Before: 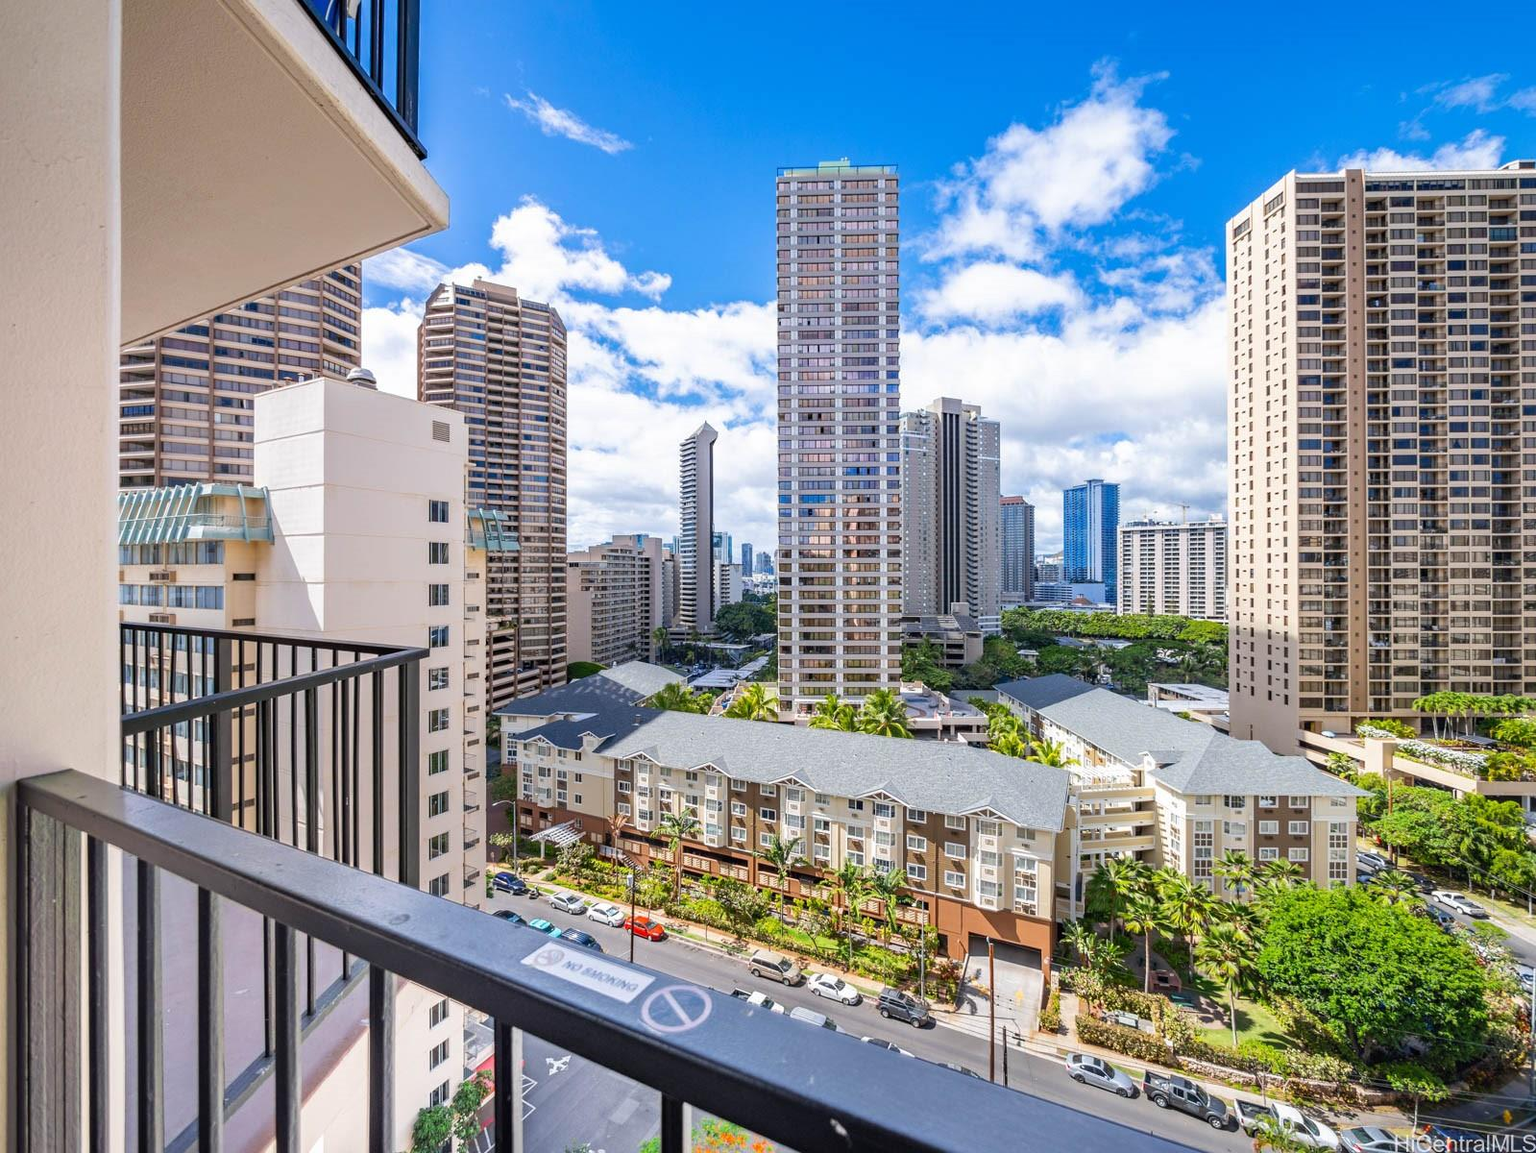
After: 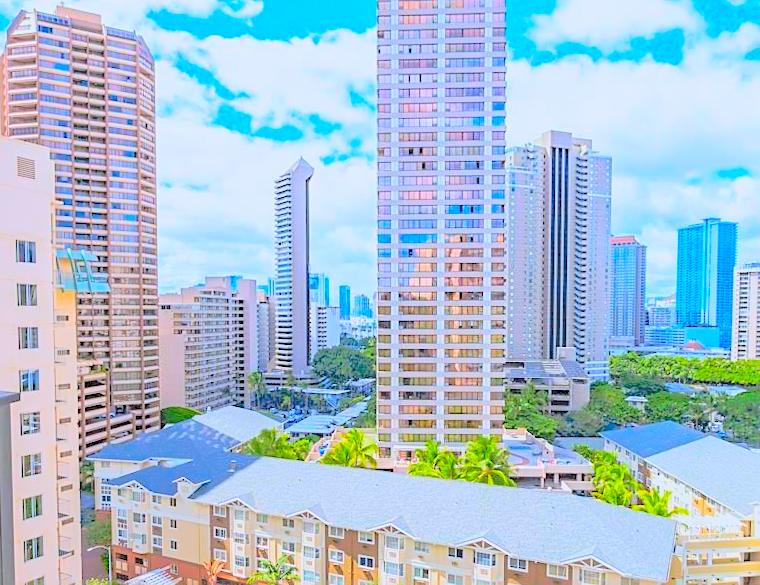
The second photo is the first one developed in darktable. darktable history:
crop: left 25%, top 25%, right 25%, bottom 25%
rotate and perspective: rotation 0.074°, lens shift (vertical) 0.096, lens shift (horizontal) -0.041, crop left 0.043, crop right 0.952, crop top 0.024, crop bottom 0.979
tone curve: curves: ch0 [(0, 0) (0.003, 0.14) (0.011, 0.141) (0.025, 0.141) (0.044, 0.142) (0.069, 0.146) (0.1, 0.151) (0.136, 0.16) (0.177, 0.182) (0.224, 0.214) (0.277, 0.272) (0.335, 0.35) (0.399, 0.453) (0.468, 0.548) (0.543, 0.634) (0.623, 0.715) (0.709, 0.778) (0.801, 0.848) (0.898, 0.902) (1, 1)], preserve colors none
sharpen: on, module defaults
color calibration: x 0.355, y 0.367, temperature 4700.38 K
exposure: black level correction 0, exposure 1.675 EV, compensate exposure bias true, compensate highlight preservation false
global tonemap: drago (0.7, 100)
